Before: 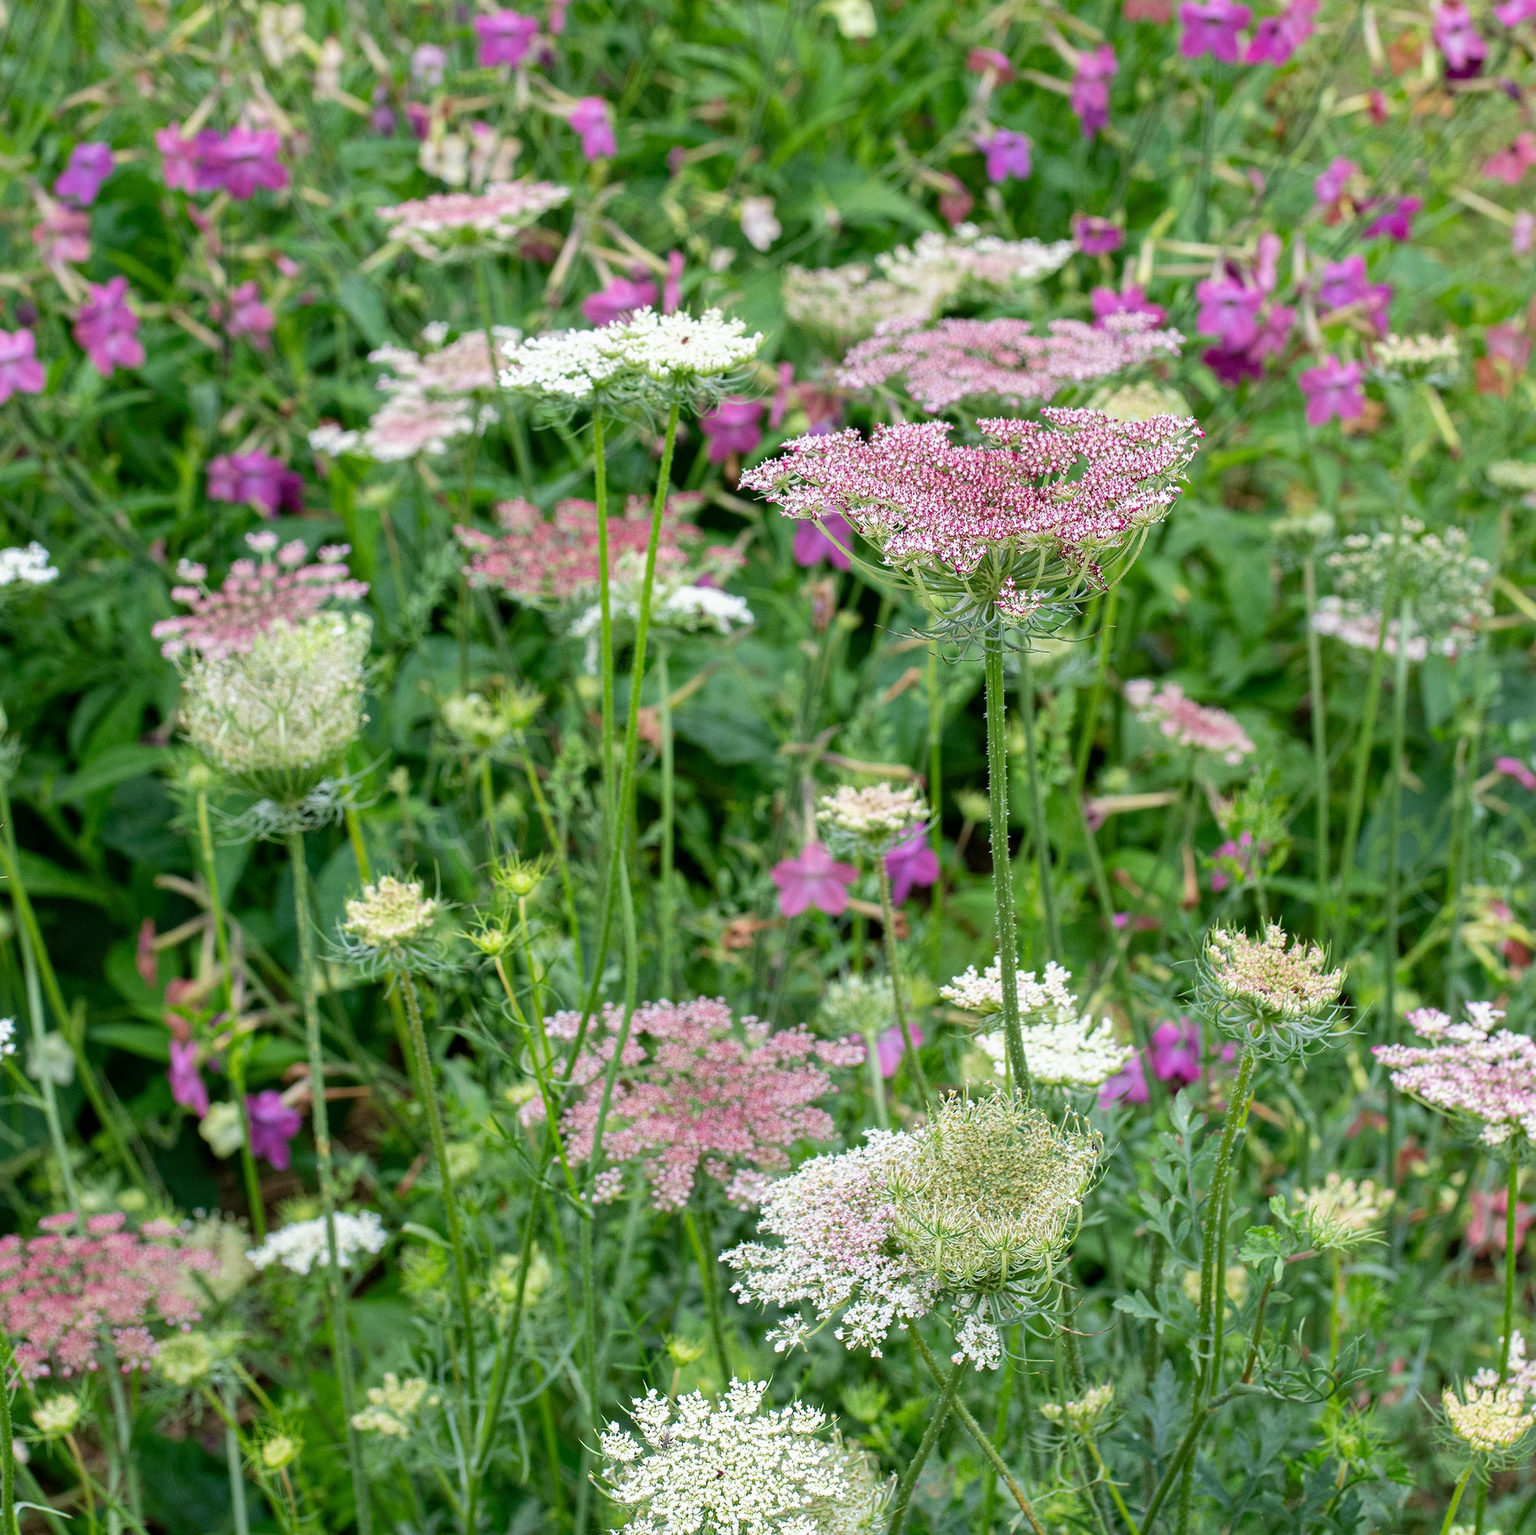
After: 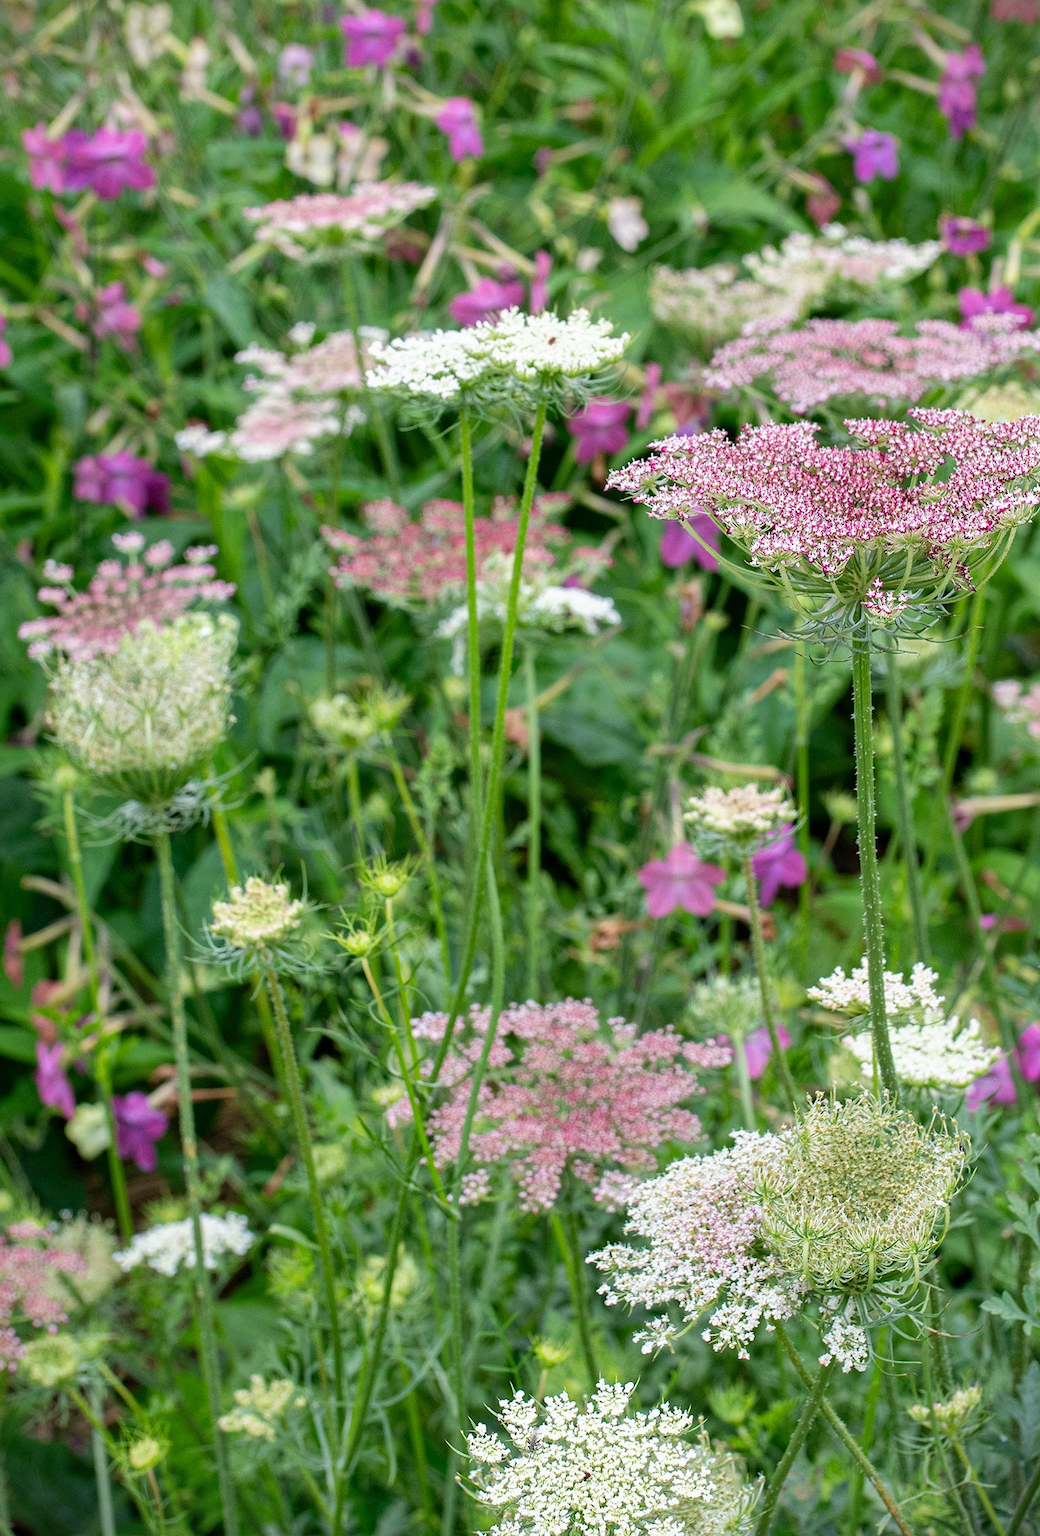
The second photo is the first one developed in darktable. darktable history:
crop and rotate: left 8.721%, right 23.618%
vignetting: fall-off start 100.16%, brightness -0.807
